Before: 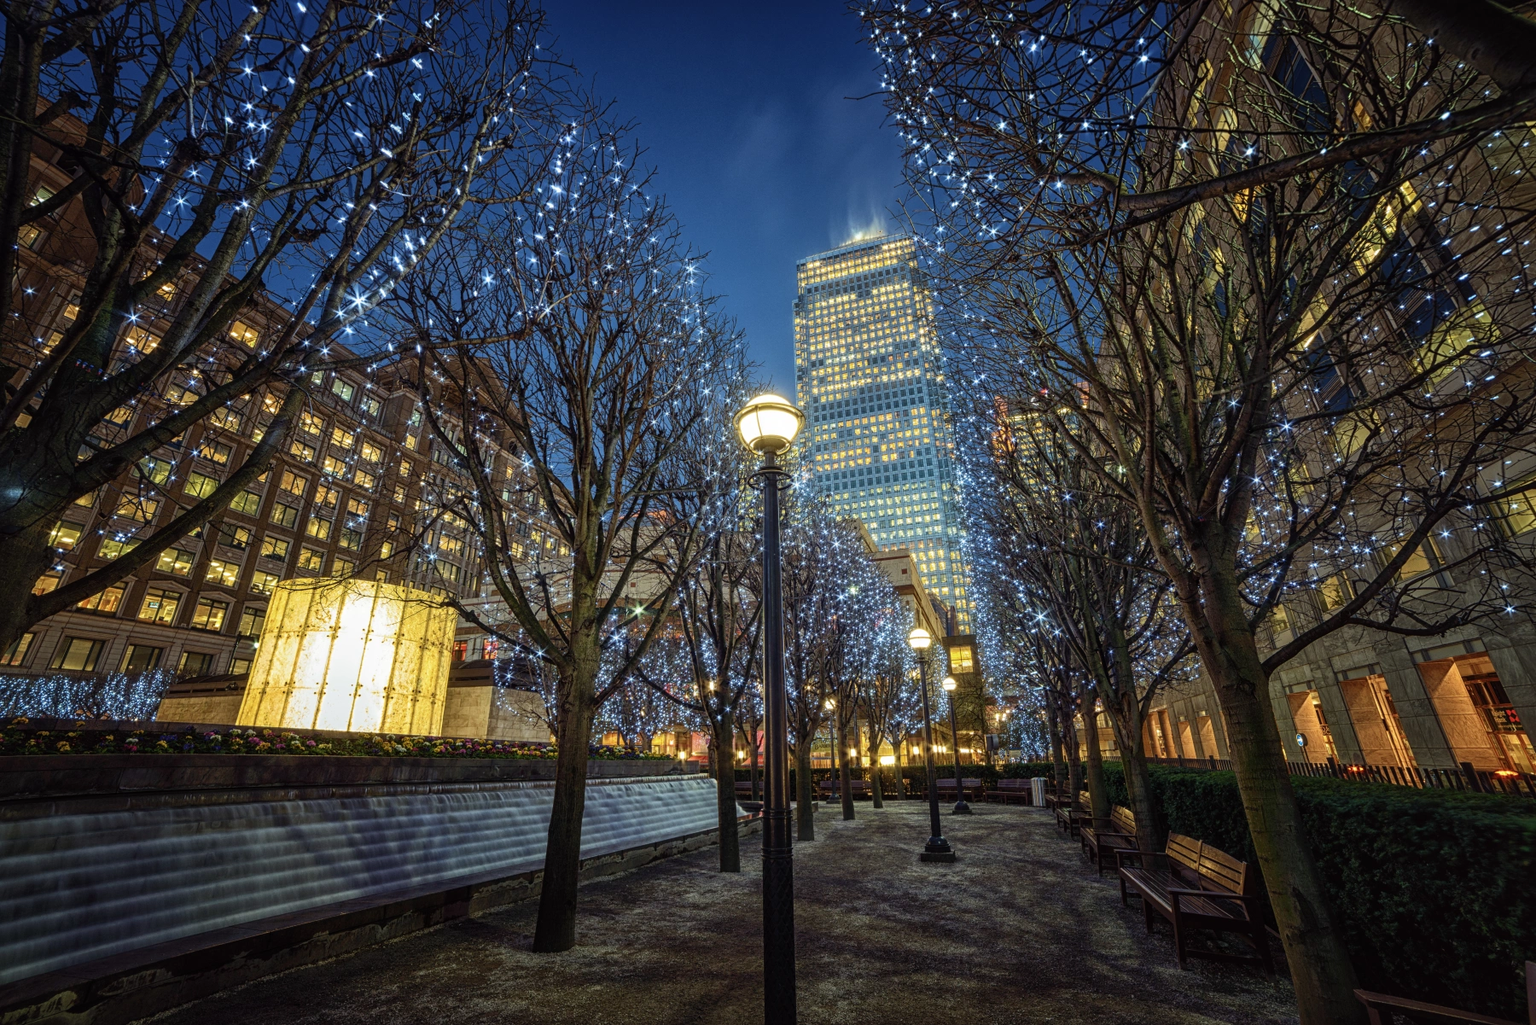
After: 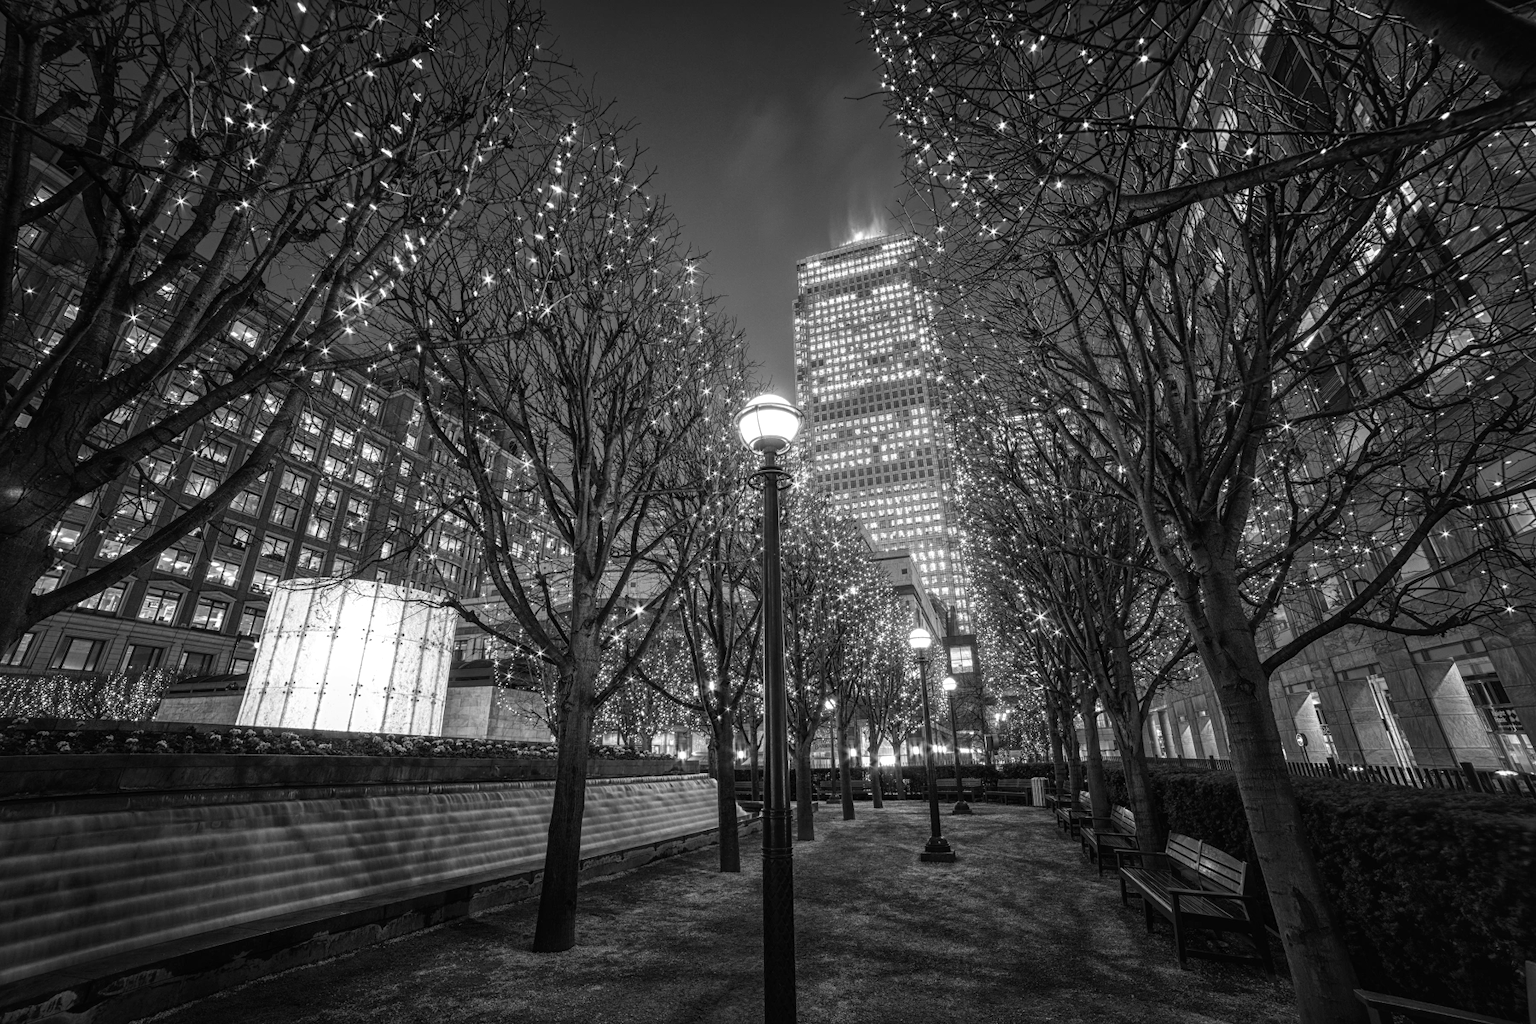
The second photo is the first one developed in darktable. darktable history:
white balance: red 1.188, blue 1.11
shadows and highlights: shadows 0, highlights 40
monochrome: a 32, b 64, size 2.3, highlights 1
